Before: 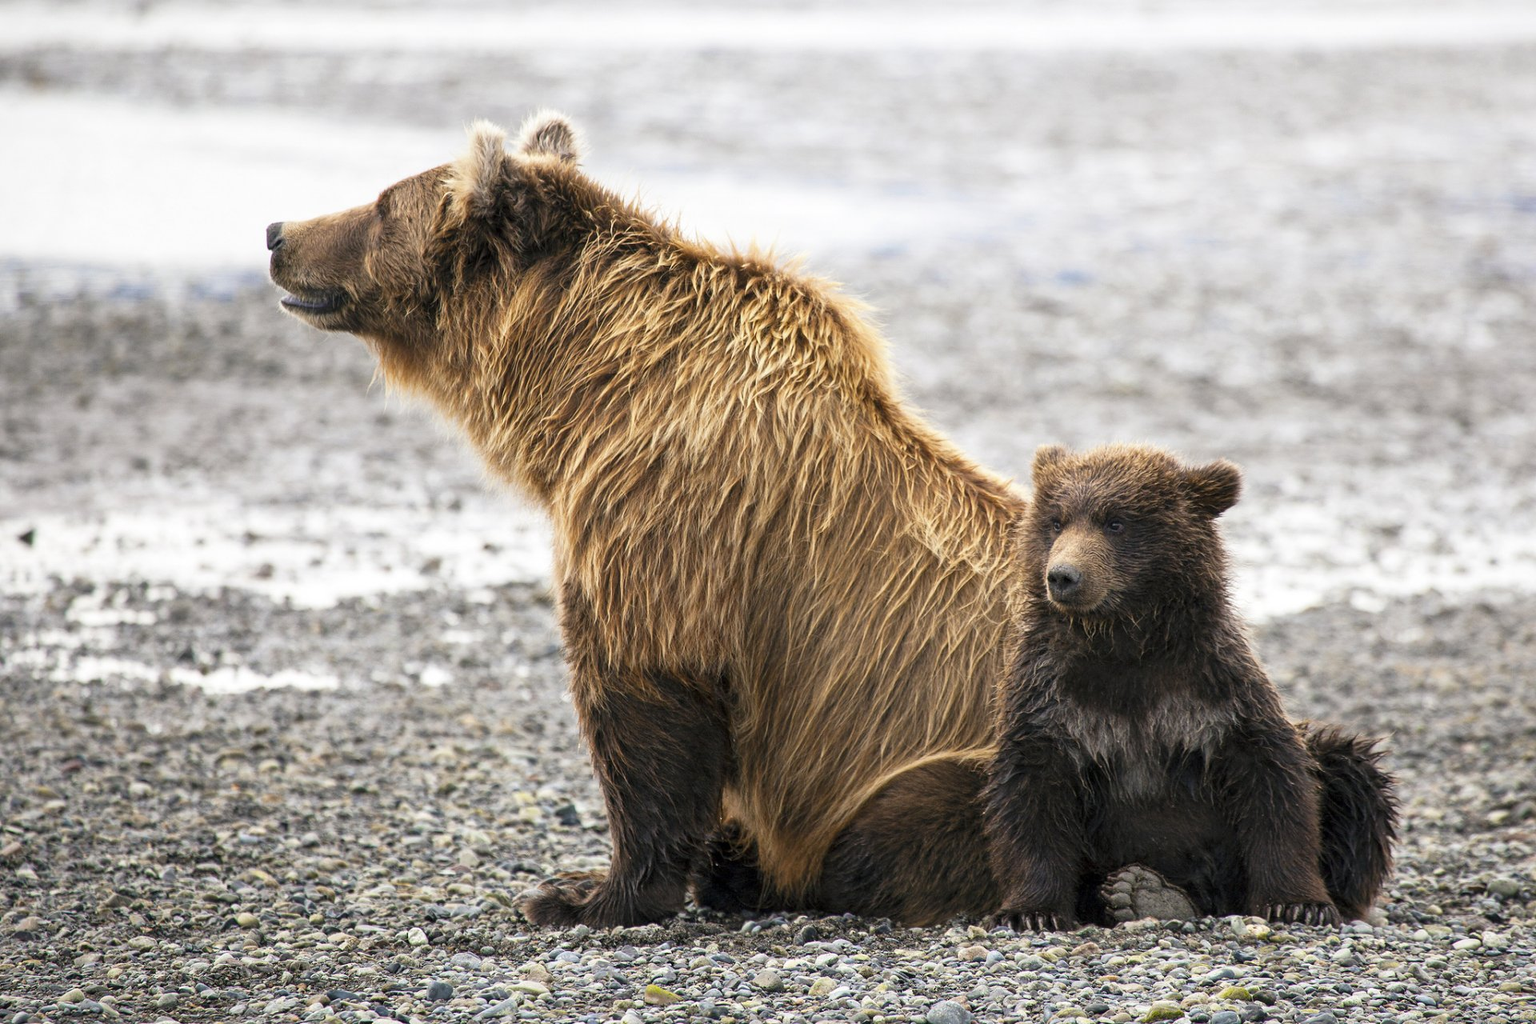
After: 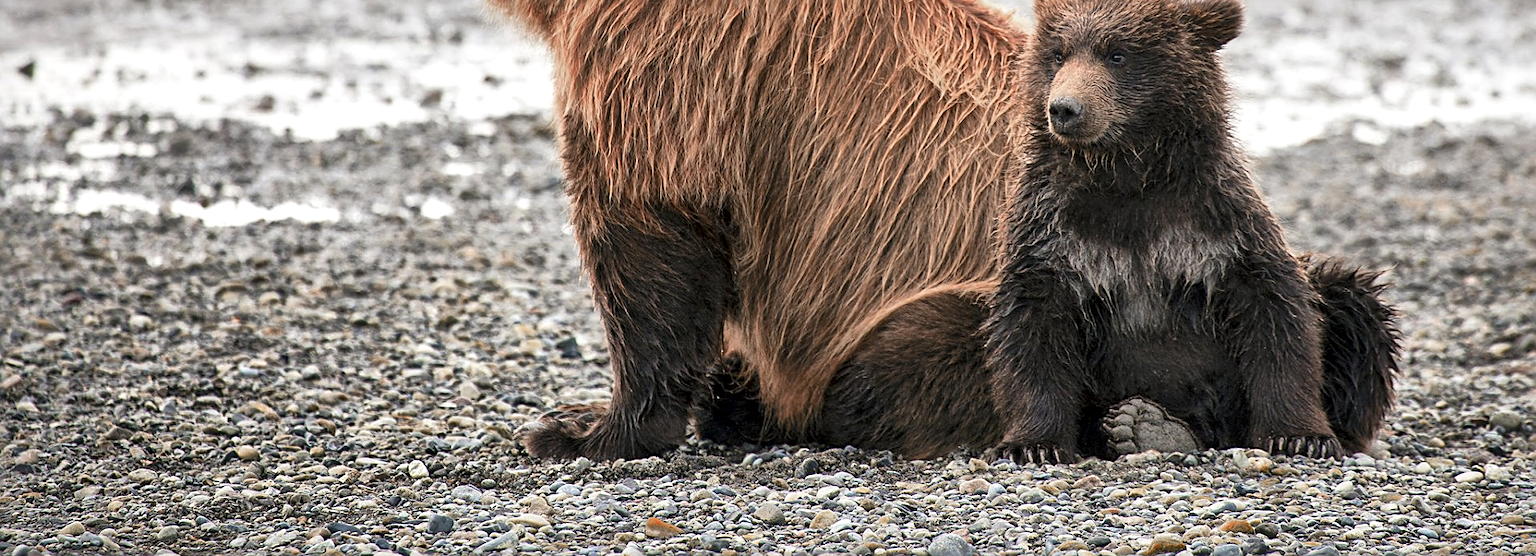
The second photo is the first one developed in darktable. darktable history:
sharpen: on, module defaults
local contrast: mode bilateral grid, contrast 70, coarseness 76, detail 180%, midtone range 0.2
crop and rotate: top 45.768%, right 0.108%
tone equalizer: mask exposure compensation -0.492 EV
exposure: exposure 0.128 EV, compensate highlight preservation false
contrast brightness saturation: contrast -0.122
color zones: curves: ch0 [(0.006, 0.385) (0.143, 0.563) (0.243, 0.321) (0.352, 0.464) (0.516, 0.456) (0.625, 0.5) (0.75, 0.5) (0.875, 0.5)]; ch1 [(0, 0.5) (0.134, 0.504) (0.246, 0.463) (0.421, 0.515) (0.5, 0.56) (0.625, 0.5) (0.75, 0.5) (0.875, 0.5)]; ch2 [(0, 0.5) (0.131, 0.426) (0.307, 0.289) (0.38, 0.188) (0.513, 0.216) (0.625, 0.548) (0.75, 0.468) (0.838, 0.396) (0.971, 0.311)]
